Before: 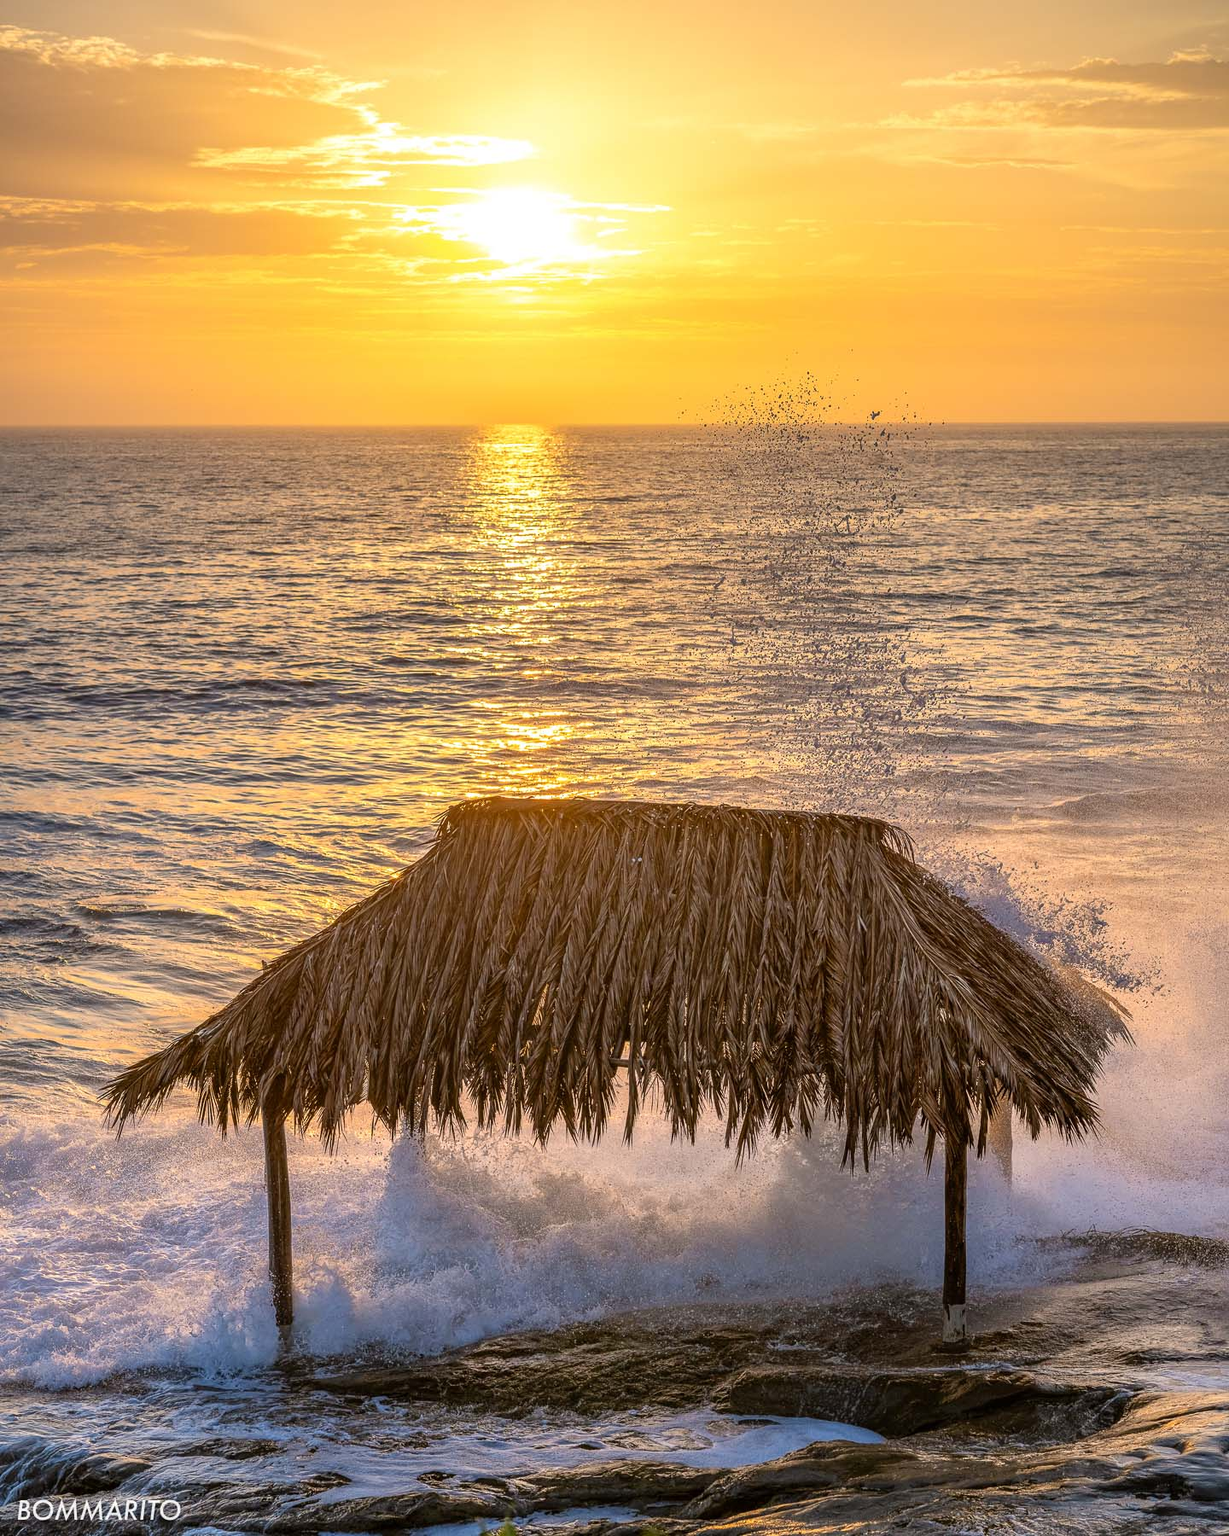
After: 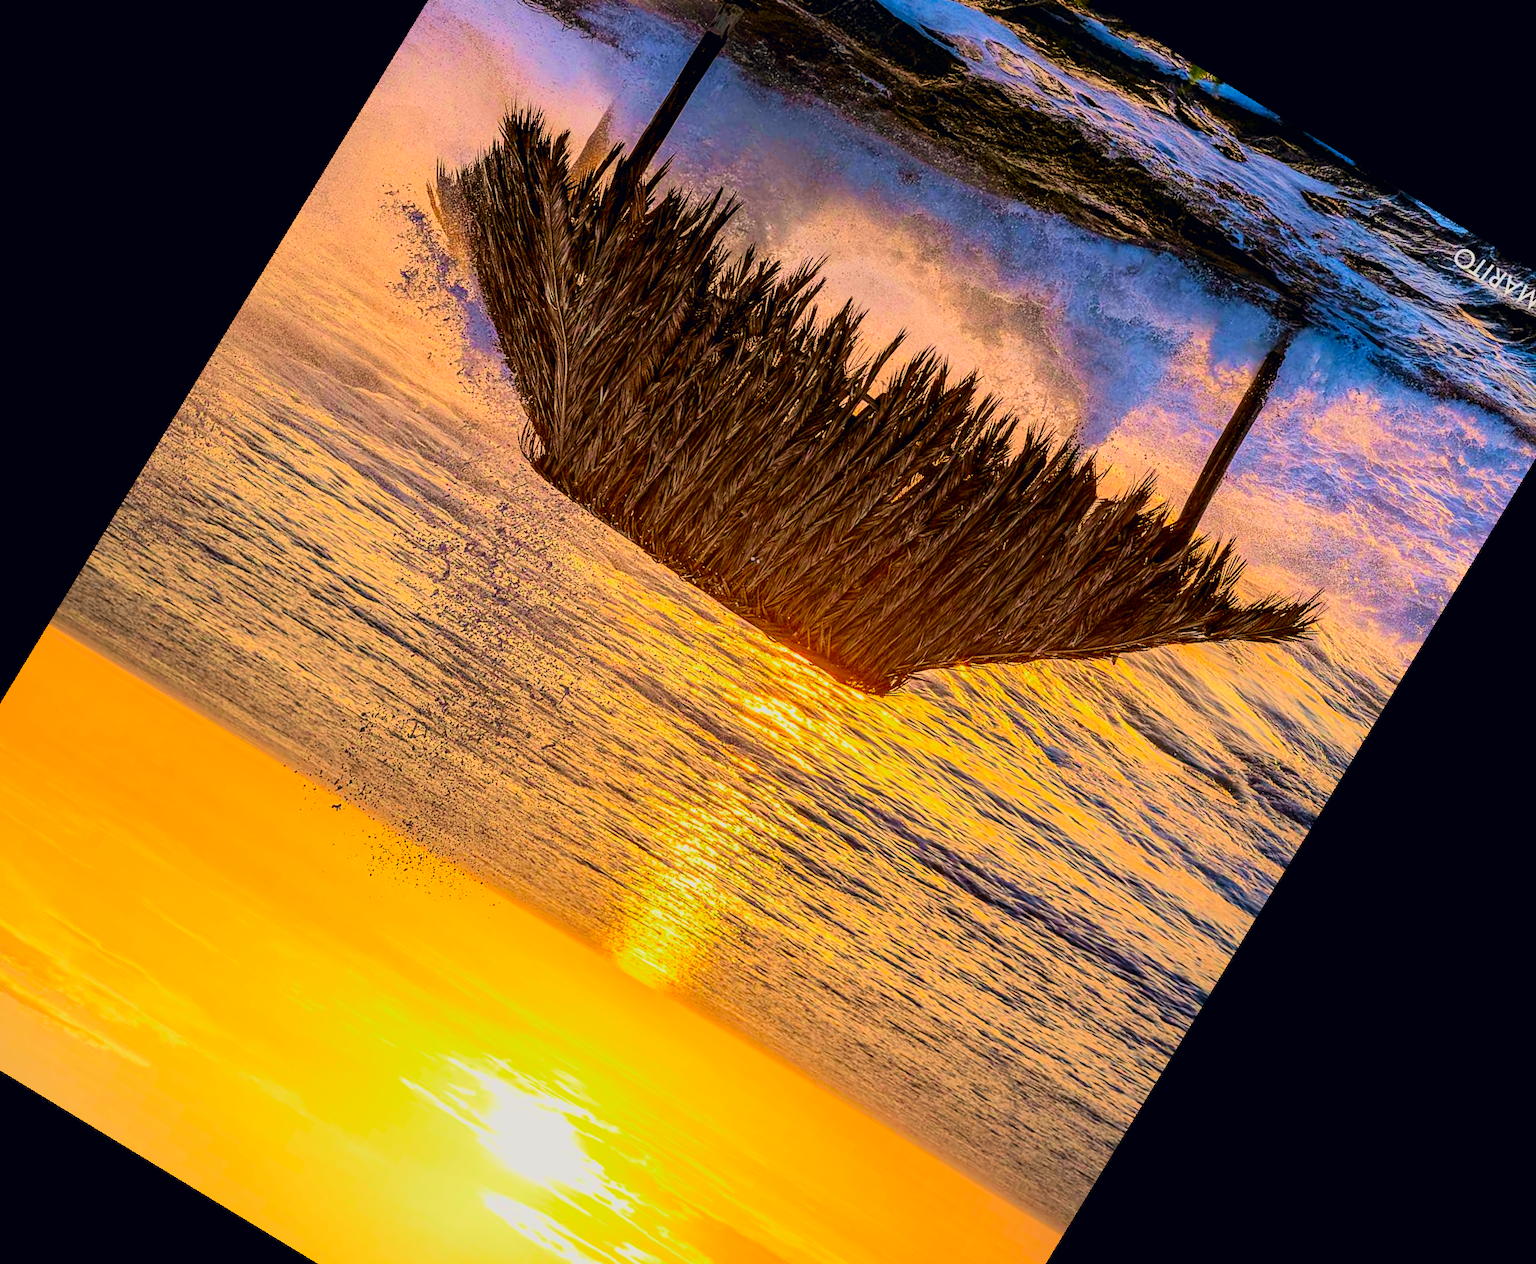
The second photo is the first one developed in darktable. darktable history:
filmic rgb: black relative exposure -6.15 EV, white relative exposure 6.96 EV, hardness 2.23, color science v6 (2022)
white balance: emerald 1
color correction: highlights a* 0.207, highlights b* 2.7, shadows a* -0.874, shadows b* -4.78
contrast brightness saturation: contrast 0.26, brightness 0.02, saturation 0.87
velvia: strength 45%
crop and rotate: angle 148.68°, left 9.111%, top 15.603%, right 4.588%, bottom 17.041%
